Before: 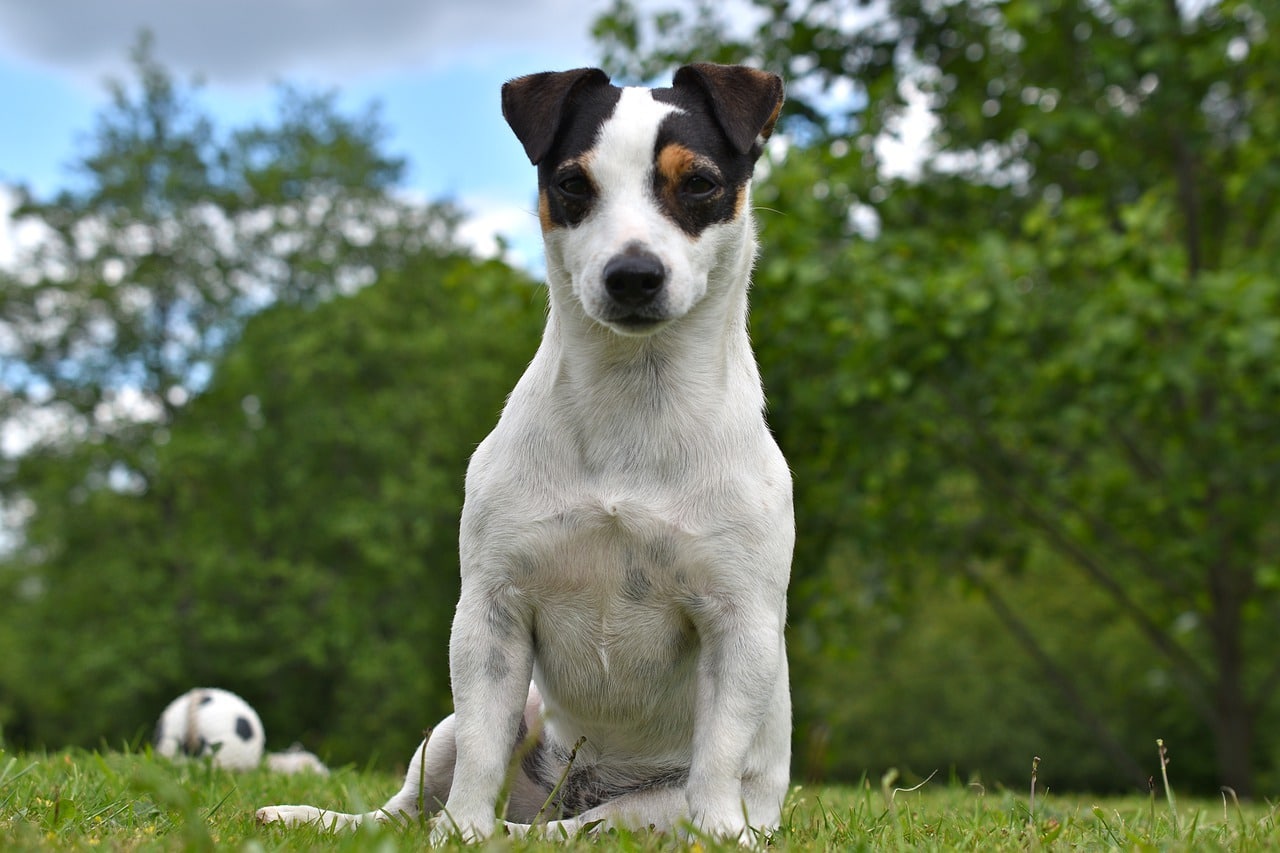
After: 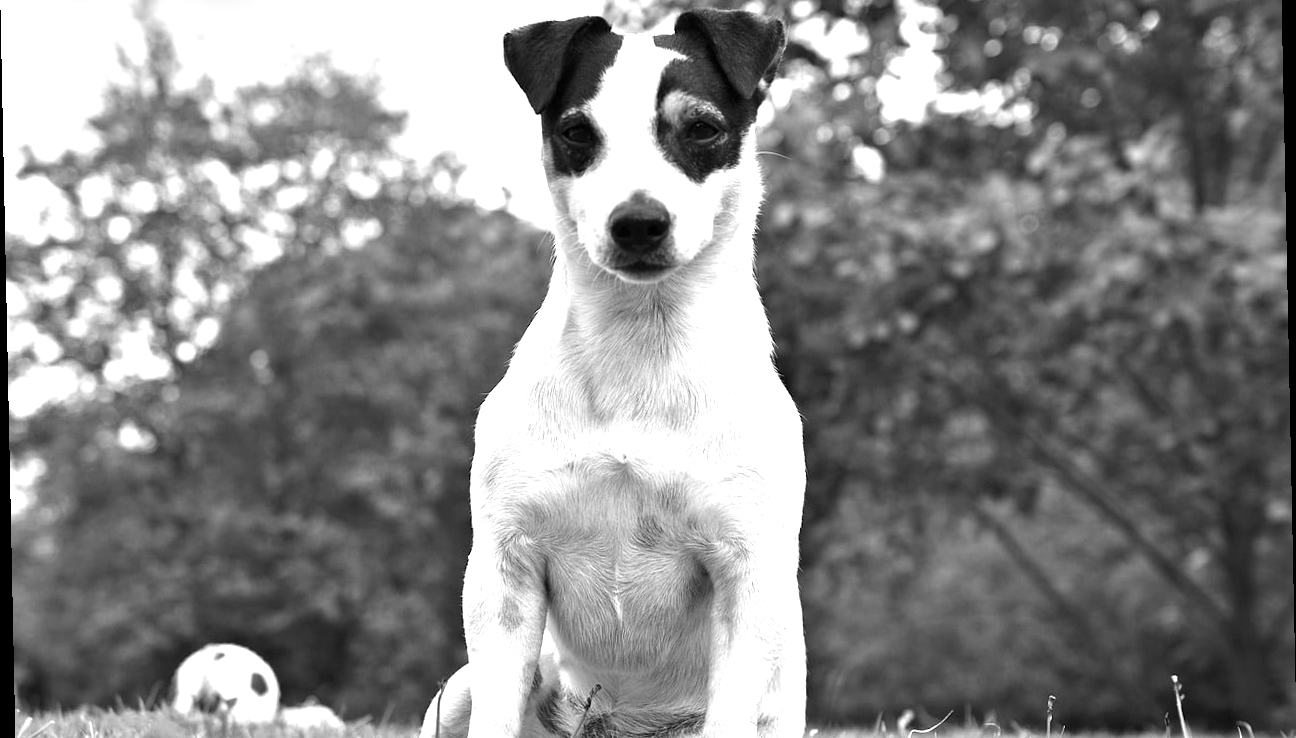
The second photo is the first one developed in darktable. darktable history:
color correction: saturation 0.85
rotate and perspective: rotation -1.17°, automatic cropping off
levels: levels [0.012, 0.367, 0.697]
crop: top 7.625%, bottom 8.027%
monochrome: a 32, b 64, size 2.3
white balance: red 1.08, blue 0.791
